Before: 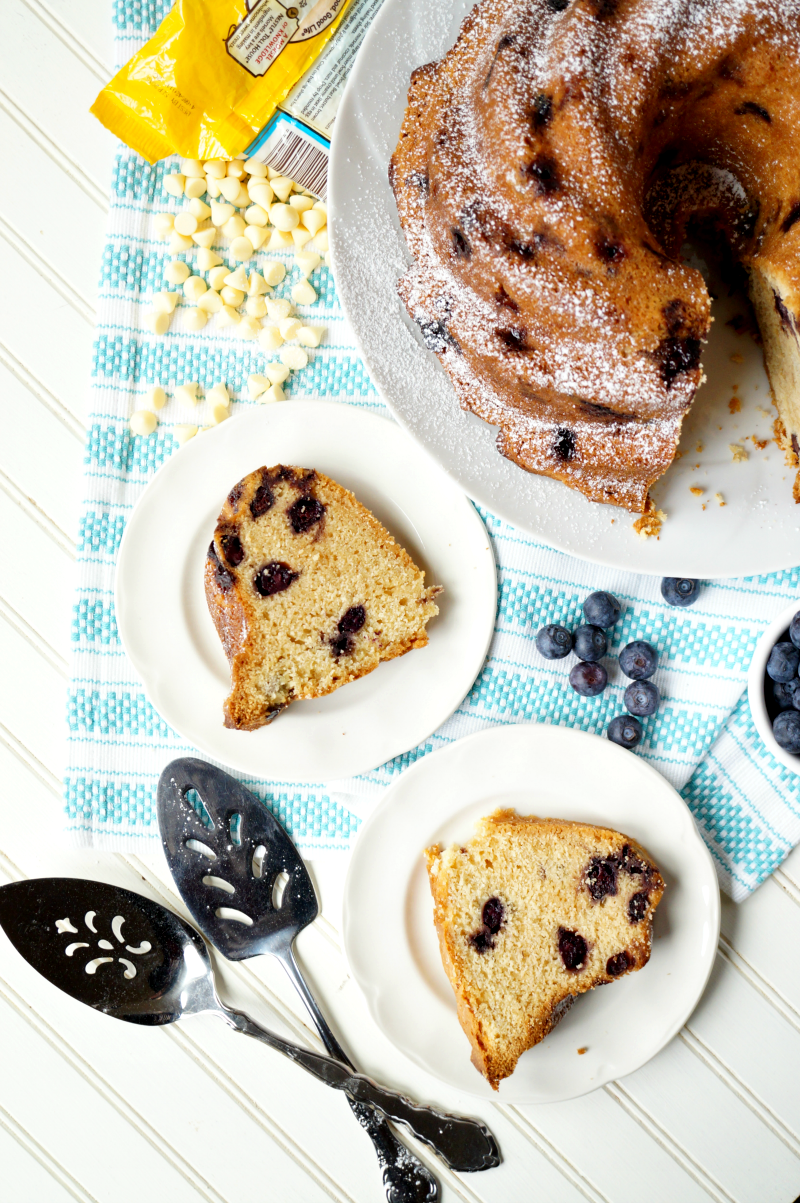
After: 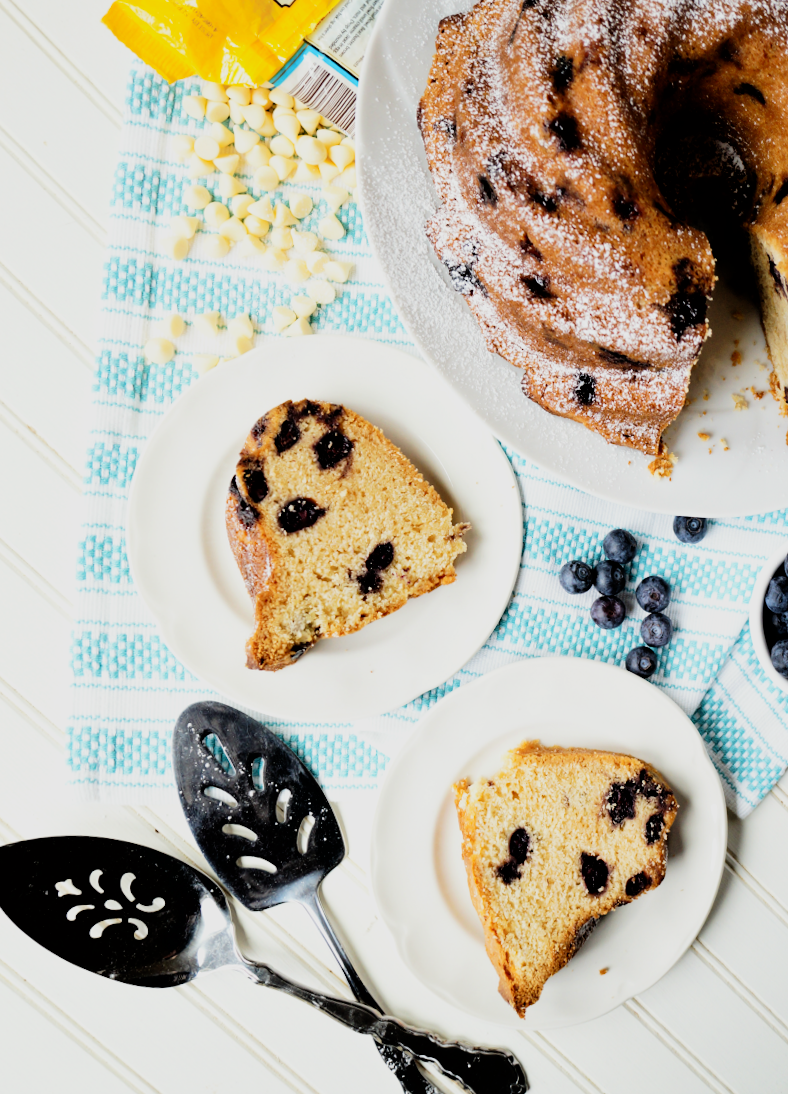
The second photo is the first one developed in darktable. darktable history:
rotate and perspective: rotation -0.013°, lens shift (vertical) -0.027, lens shift (horizontal) 0.178, crop left 0.016, crop right 0.989, crop top 0.082, crop bottom 0.918
filmic rgb: black relative exposure -5 EV, hardness 2.88, contrast 1.4, highlights saturation mix -20%
